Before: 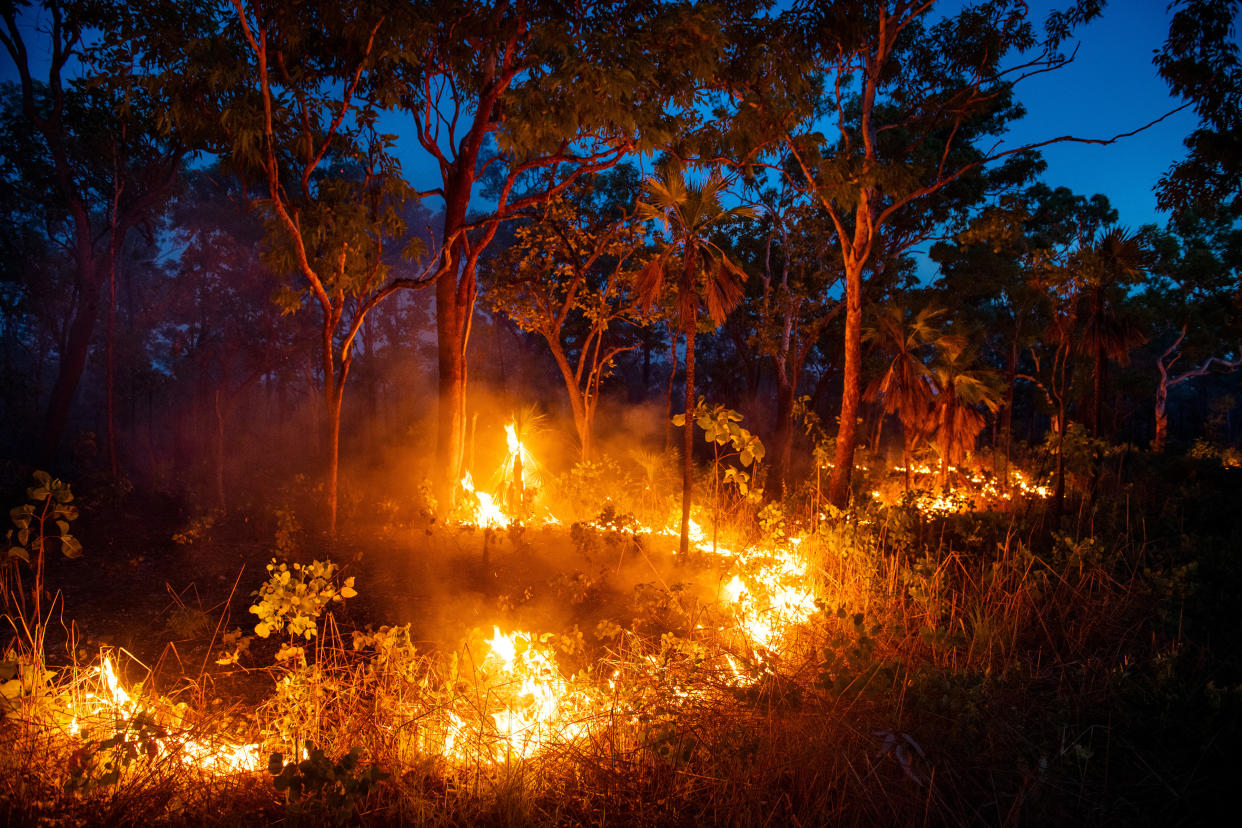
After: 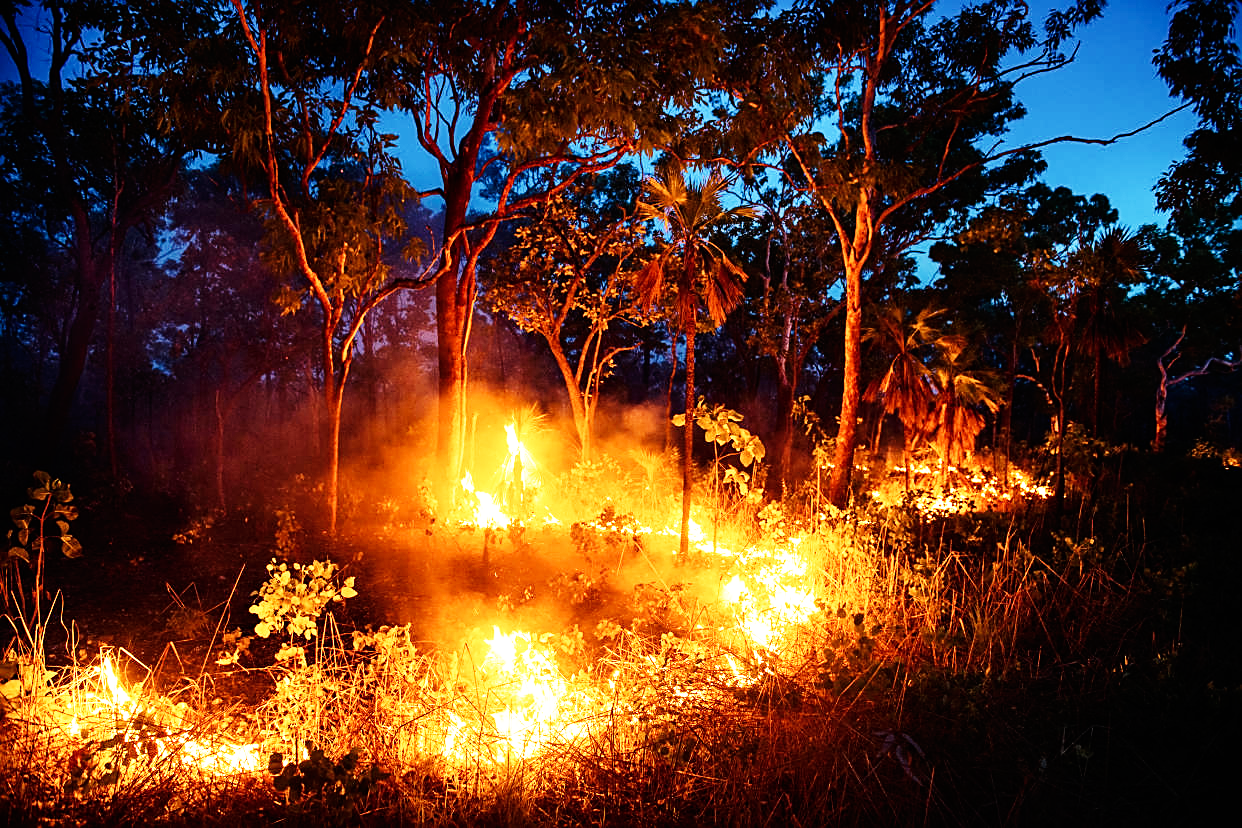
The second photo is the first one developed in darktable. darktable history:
sharpen: on, module defaults
base curve: curves: ch0 [(0, 0) (0.007, 0.004) (0.027, 0.03) (0.046, 0.07) (0.207, 0.54) (0.442, 0.872) (0.673, 0.972) (1, 1)], preserve colors none
contrast brightness saturation: contrast 0.11, saturation -0.17
